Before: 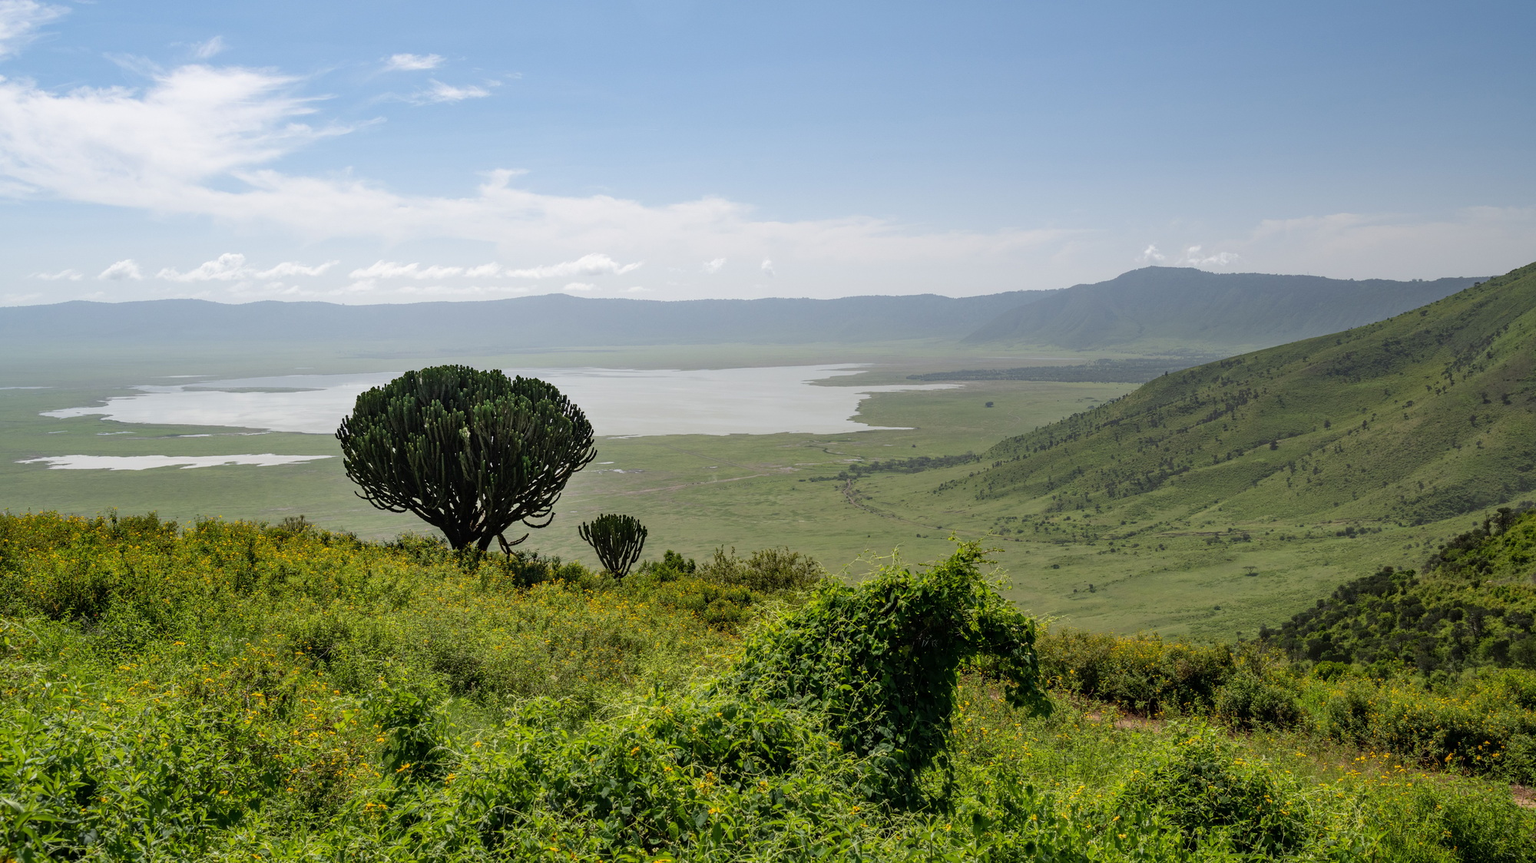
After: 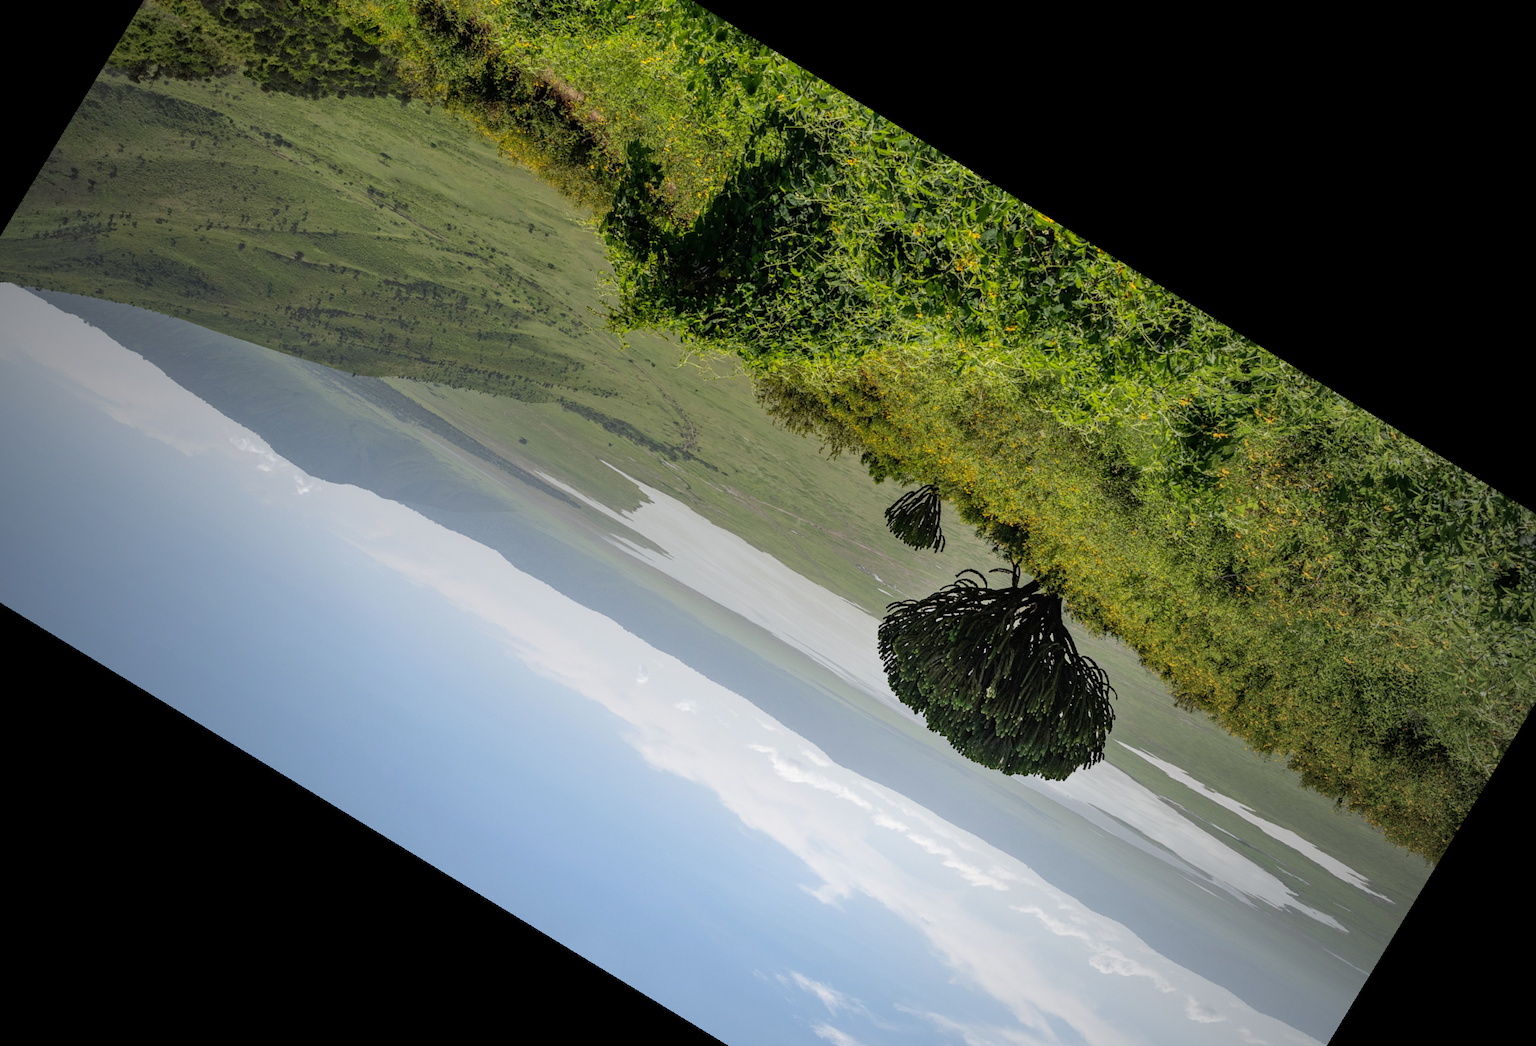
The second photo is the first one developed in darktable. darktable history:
crop and rotate: angle 148.68°, left 9.111%, top 15.603%, right 4.588%, bottom 17.041%
vignetting: fall-off start 72.14%, fall-off radius 108.07%, brightness -0.713, saturation -0.488, center (-0.054, -0.359), width/height ratio 0.729
